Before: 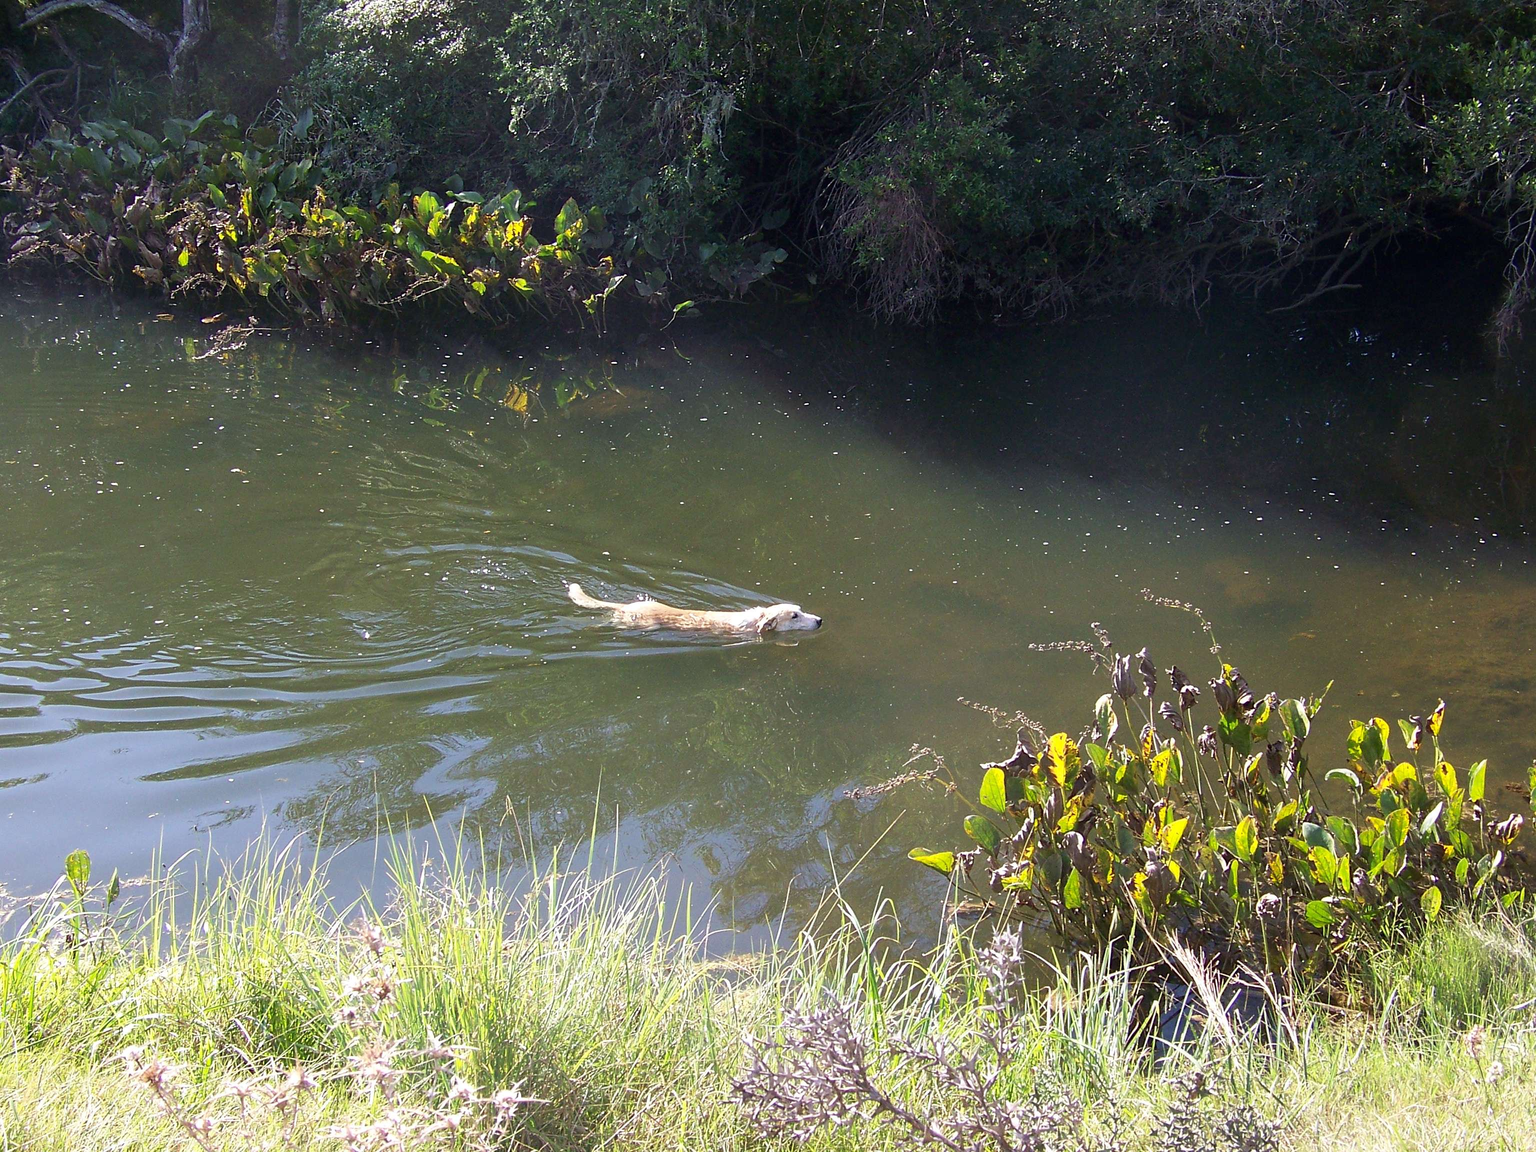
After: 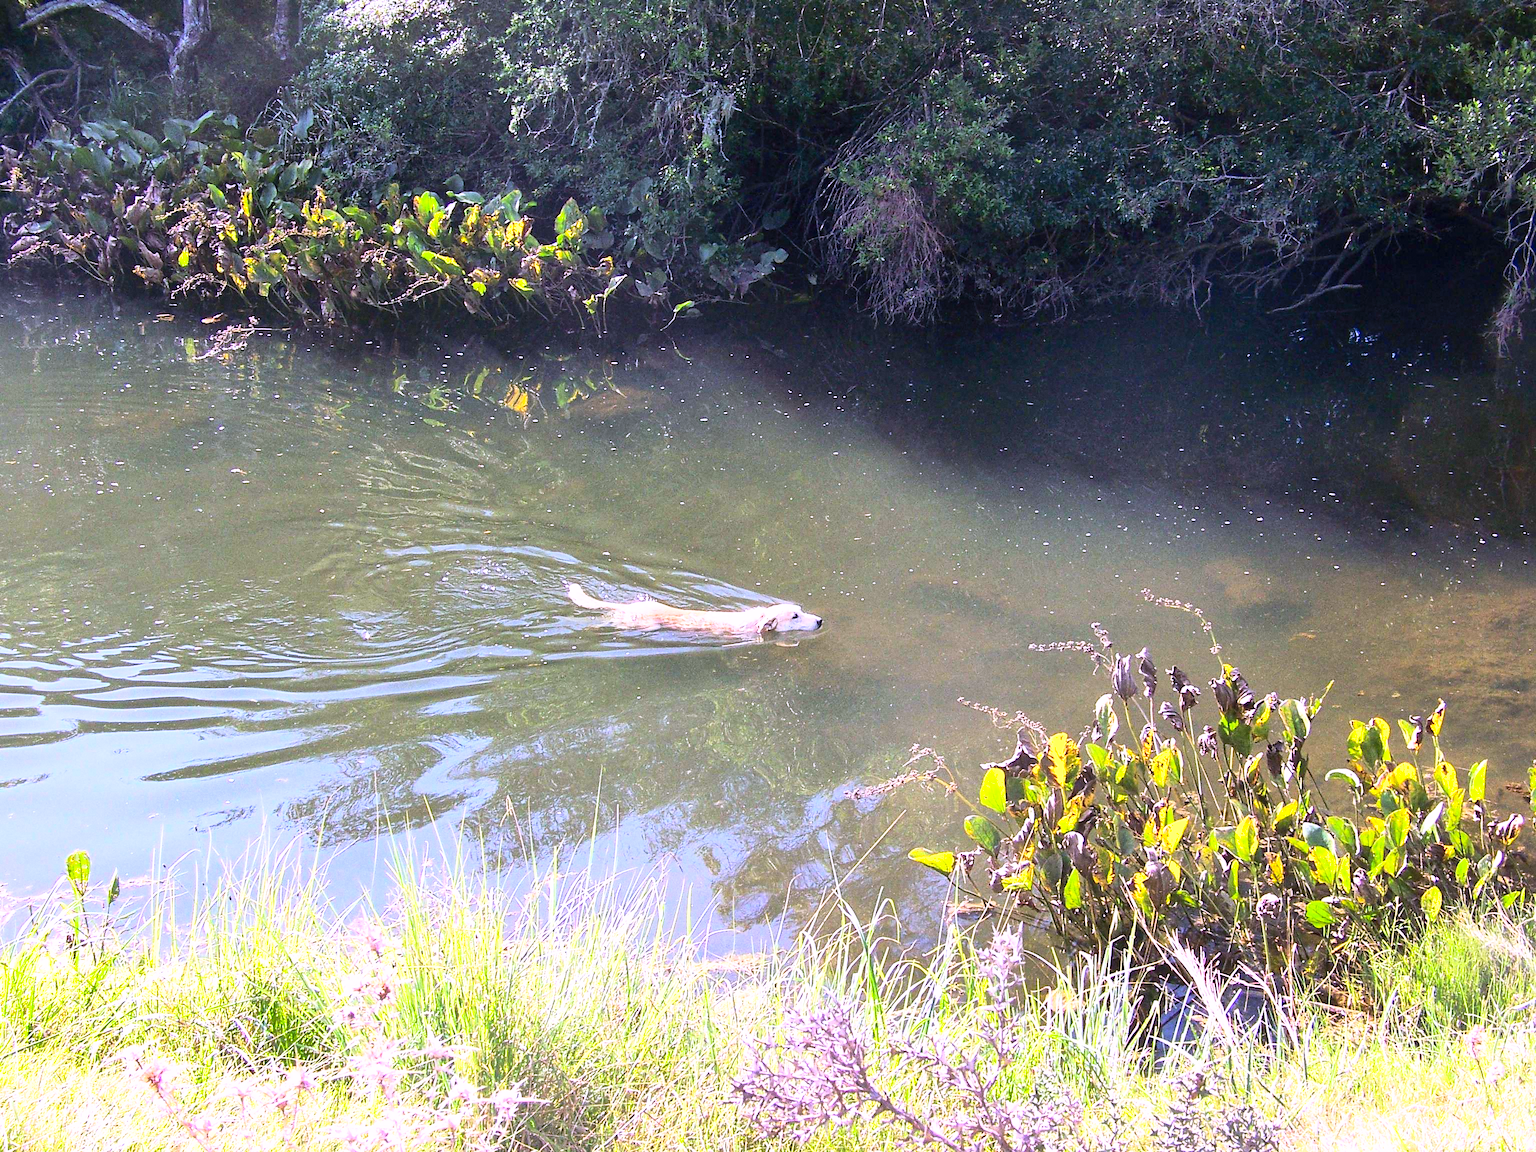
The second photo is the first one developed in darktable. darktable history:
white balance: red 1.042, blue 1.17
base curve: curves: ch0 [(0, 0) (0.018, 0.026) (0.143, 0.37) (0.33, 0.731) (0.458, 0.853) (0.735, 0.965) (0.905, 0.986) (1, 1)]
tone equalizer: -8 EV -0.417 EV, -7 EV -0.389 EV, -6 EV -0.333 EV, -5 EV -0.222 EV, -3 EV 0.222 EV, -2 EV 0.333 EV, -1 EV 0.389 EV, +0 EV 0.417 EV, edges refinement/feathering 500, mask exposure compensation -1.57 EV, preserve details no
grain: coarseness 0.09 ISO
shadows and highlights: on, module defaults
